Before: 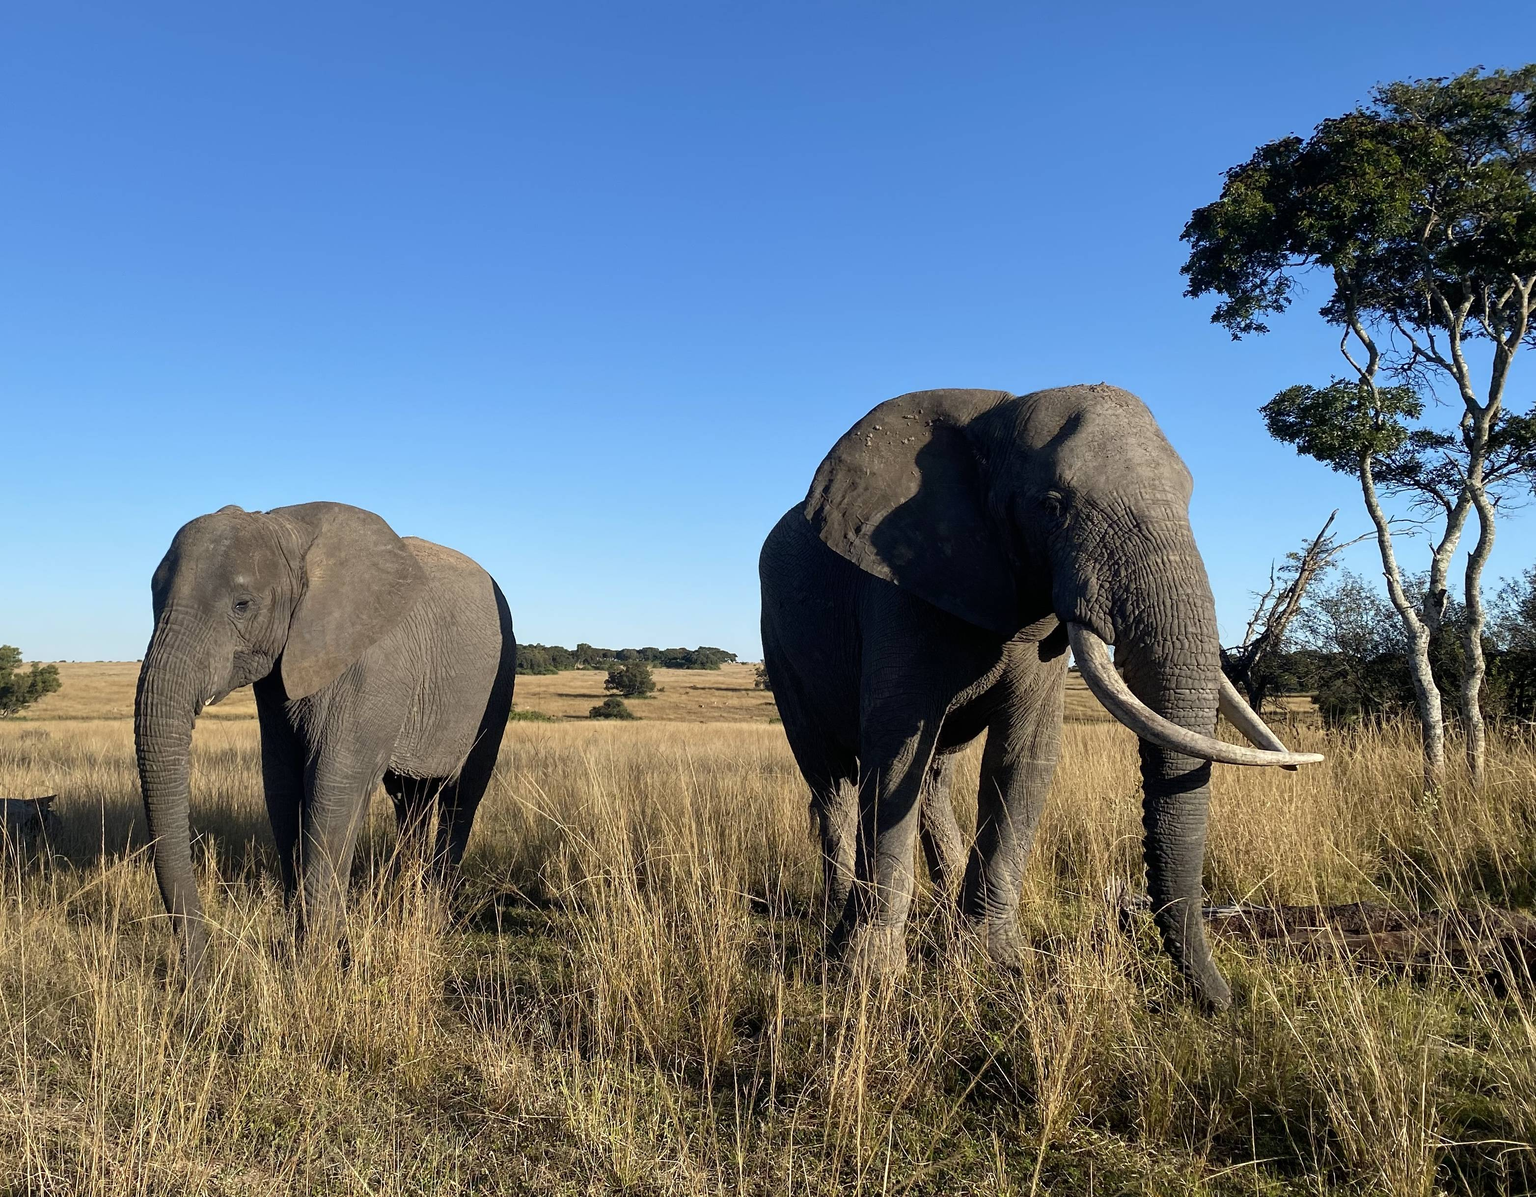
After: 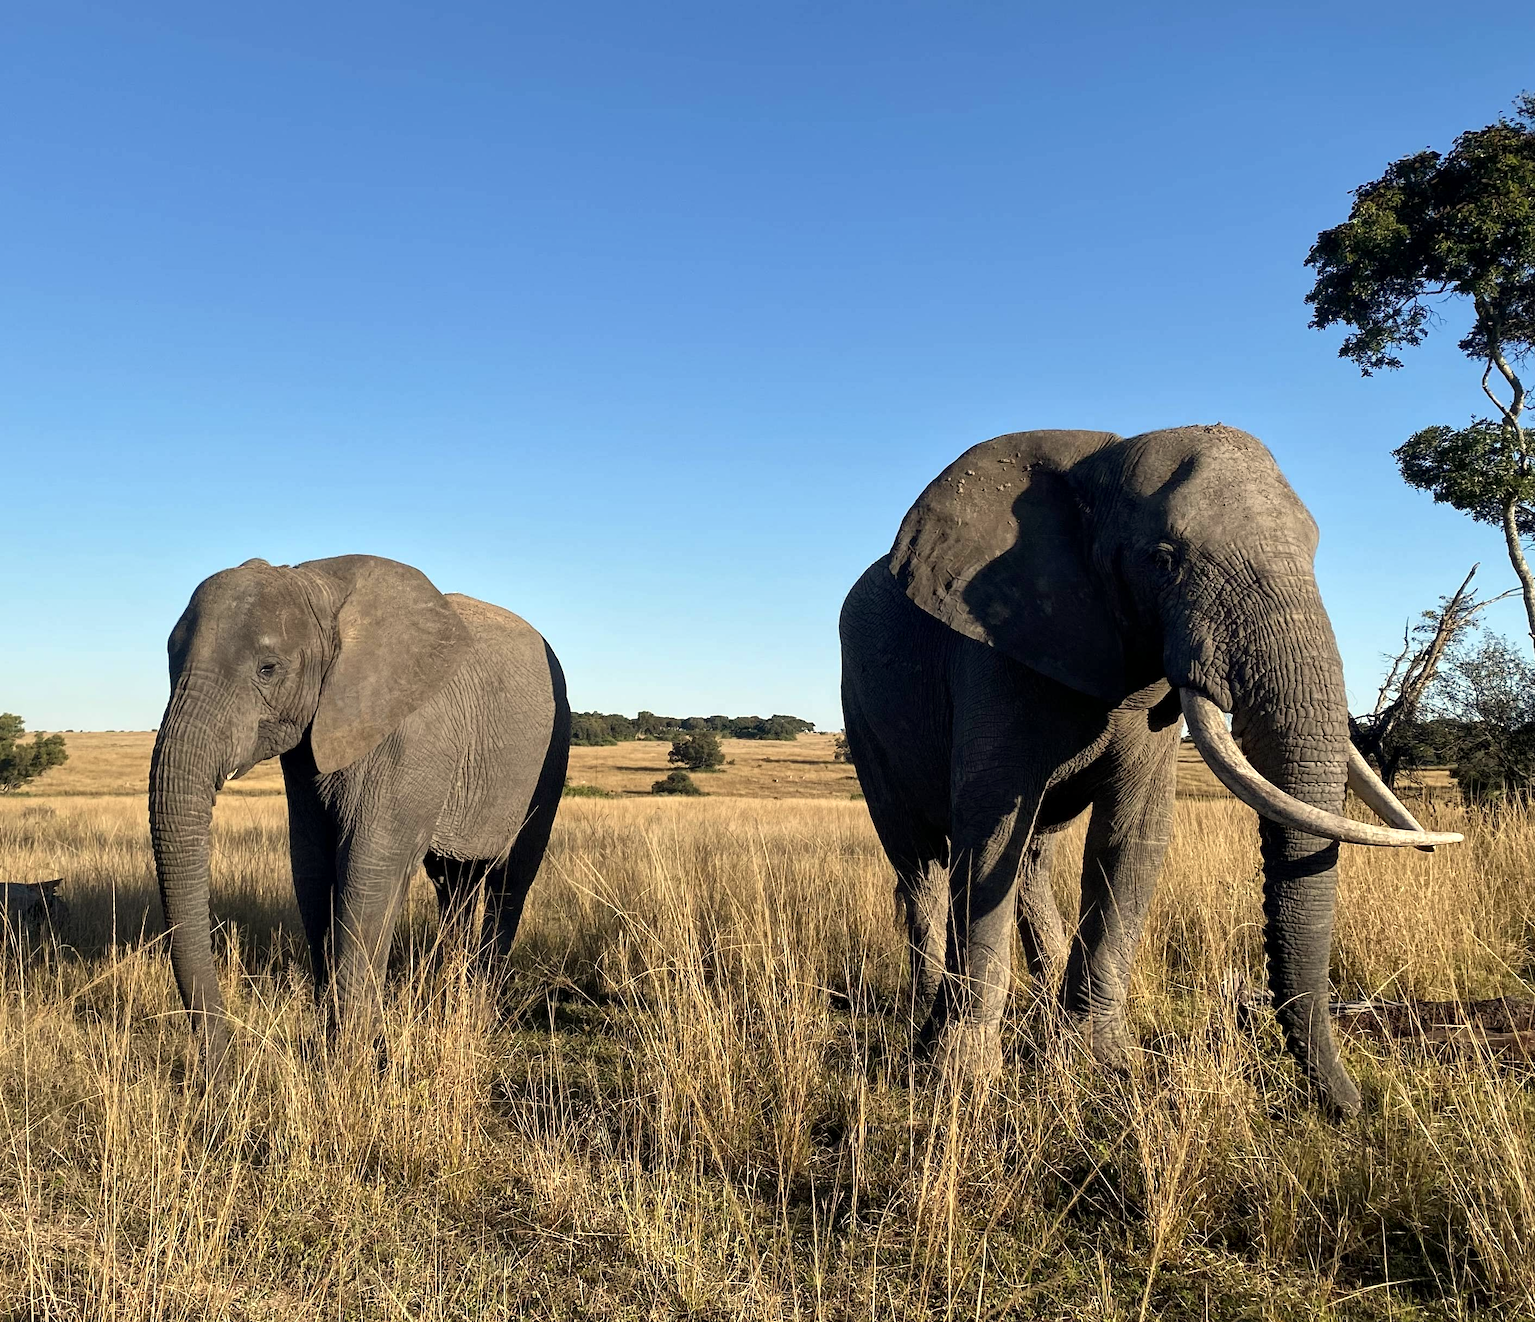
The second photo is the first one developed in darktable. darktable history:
color balance rgb: saturation formula JzAzBz (2021)
crop: right 9.509%, bottom 0.031%
exposure: exposure 0.2 EV, compensate highlight preservation false
white balance: red 1.045, blue 0.932
local contrast: mode bilateral grid, contrast 20, coarseness 50, detail 130%, midtone range 0.2
